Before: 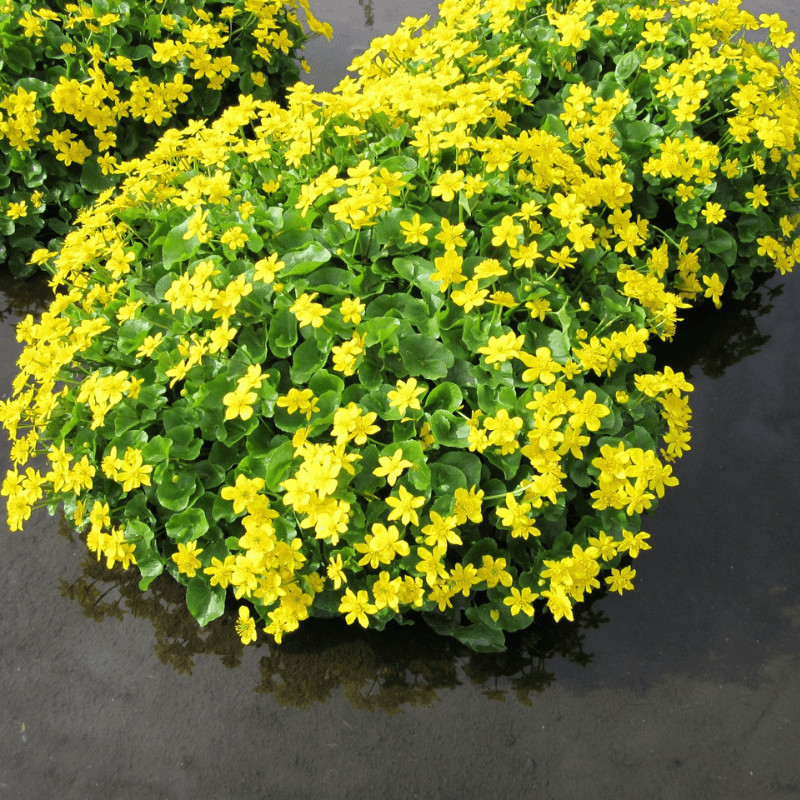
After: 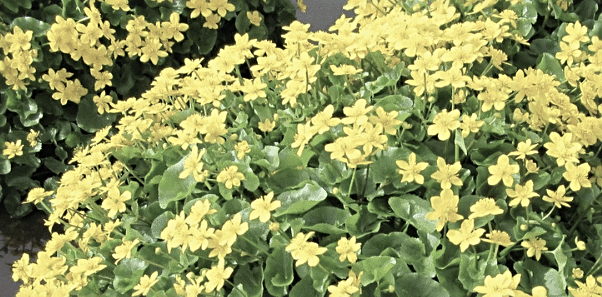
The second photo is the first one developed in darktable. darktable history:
exposure: exposure -0.057 EV, compensate highlight preservation false
crop: left 0.524%, top 7.642%, right 23.412%, bottom 54.221%
color correction: highlights b* 0.028, saturation 0.564
sharpen: radius 2.502, amount 0.321
